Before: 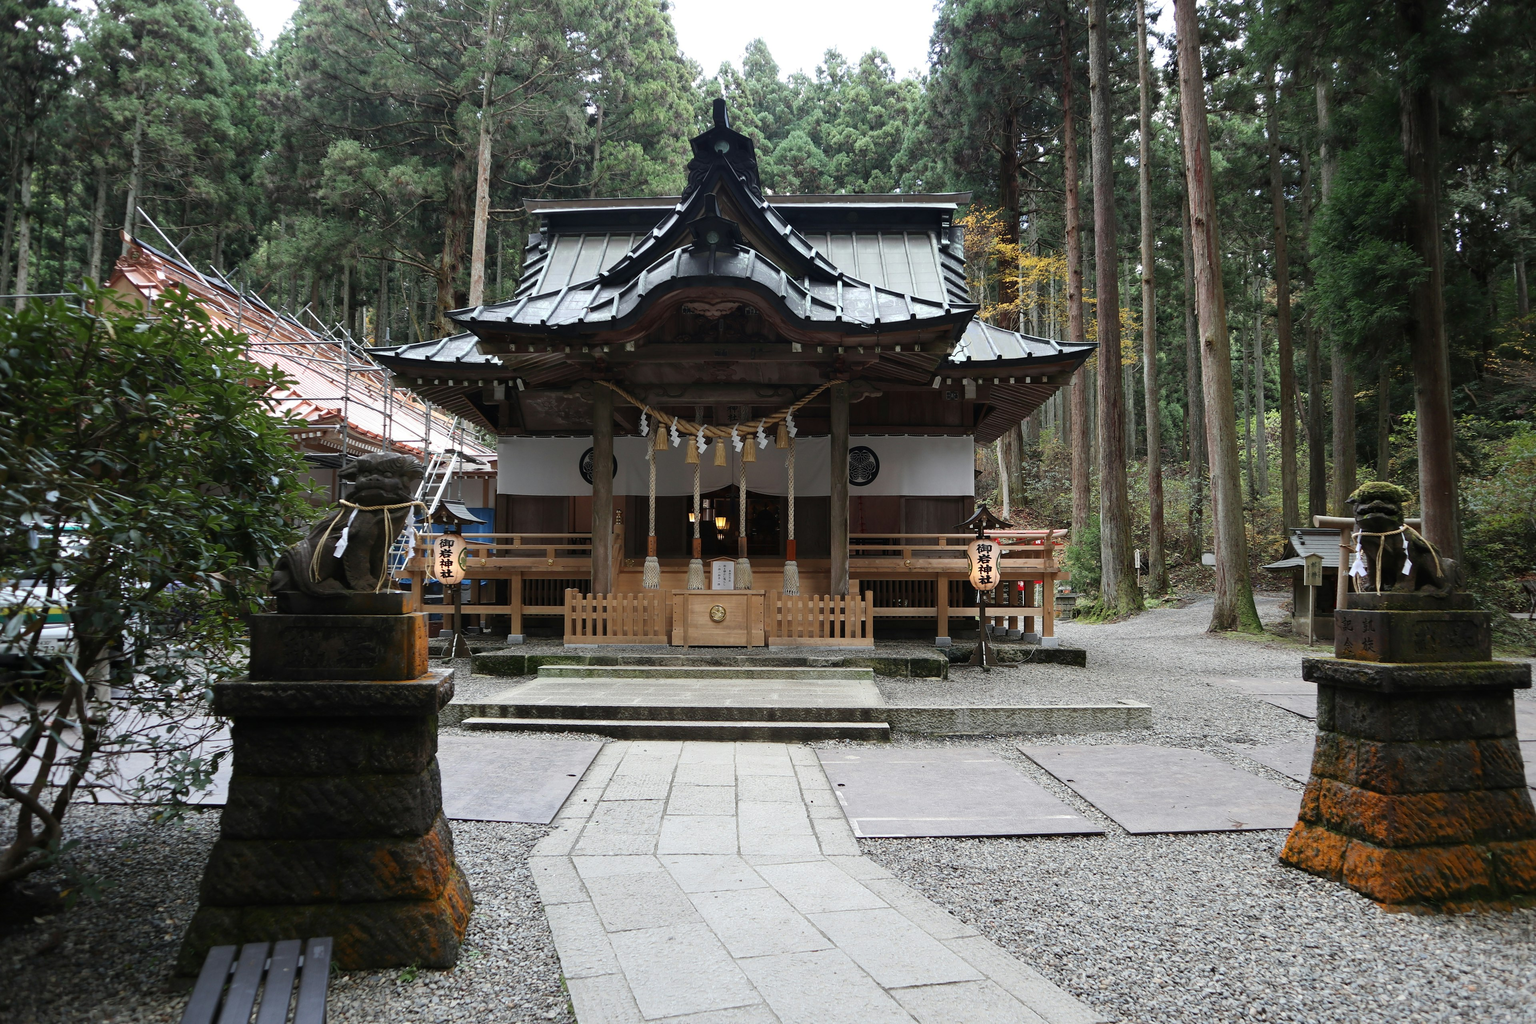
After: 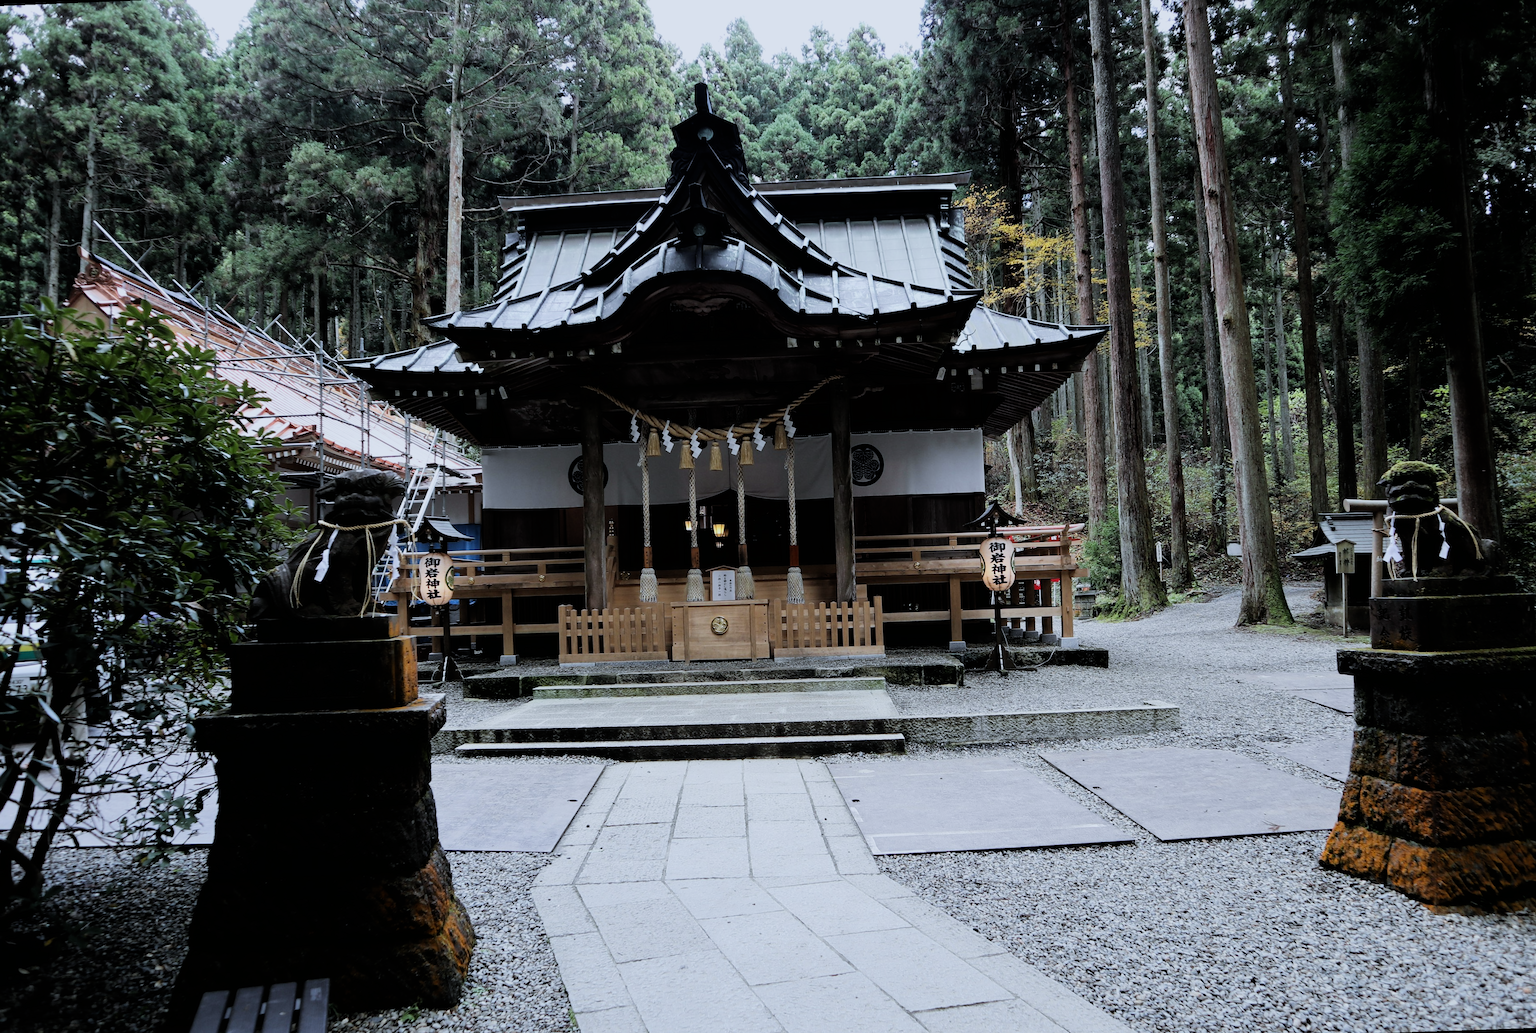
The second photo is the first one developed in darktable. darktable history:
filmic rgb: black relative exposure -5 EV, hardness 2.88, contrast 1.3, highlights saturation mix -30%
white balance: red 0.931, blue 1.11
rotate and perspective: rotation -2.12°, lens shift (vertical) 0.009, lens shift (horizontal) -0.008, automatic cropping original format, crop left 0.036, crop right 0.964, crop top 0.05, crop bottom 0.959
